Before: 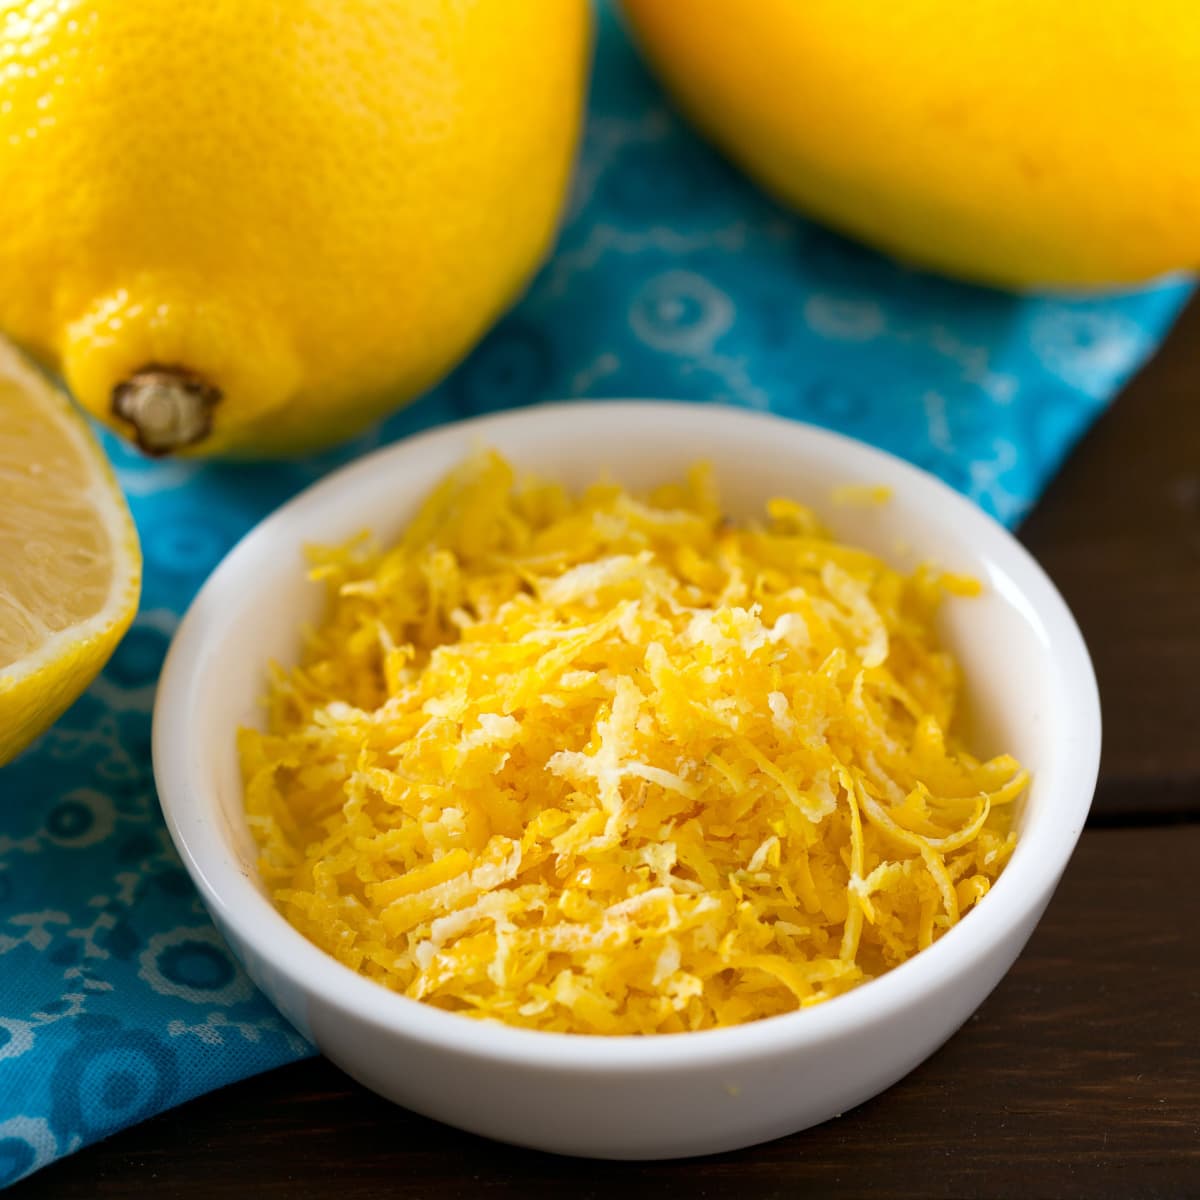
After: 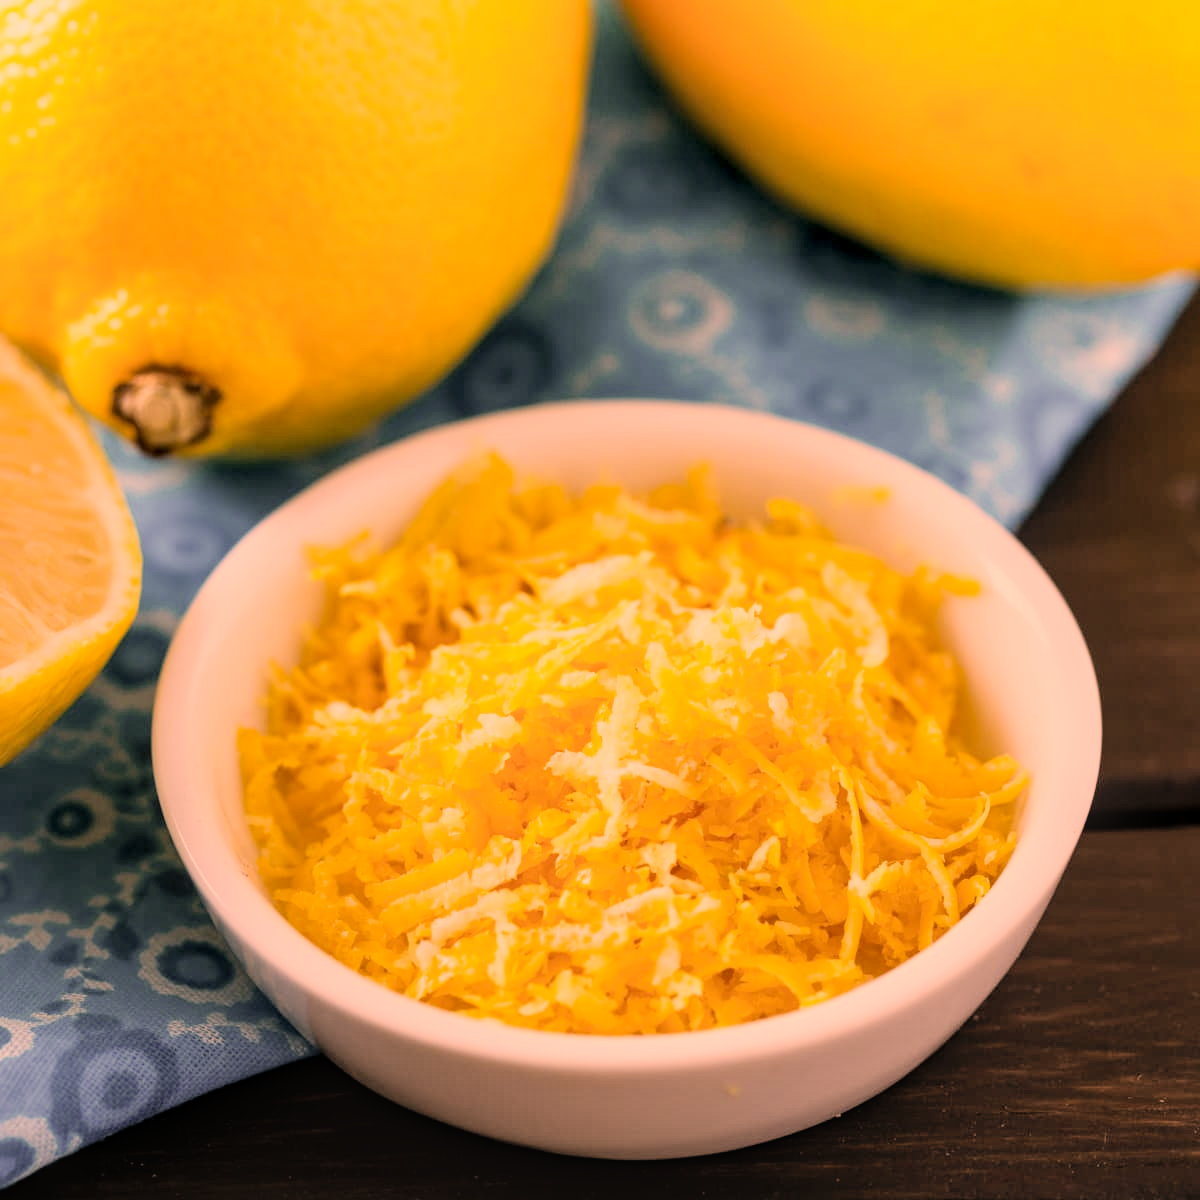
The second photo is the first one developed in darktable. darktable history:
filmic rgb: black relative exposure -7.65 EV, white relative exposure 4.56 EV, hardness 3.61, contrast 1.052
color correction: highlights a* 39.41, highlights b* 39.72, saturation 0.692
local contrast: on, module defaults
exposure: exposure 0.65 EV, compensate exposure bias true, compensate highlight preservation false
contrast brightness saturation: contrast 0.07, brightness 0.076, saturation 0.183
